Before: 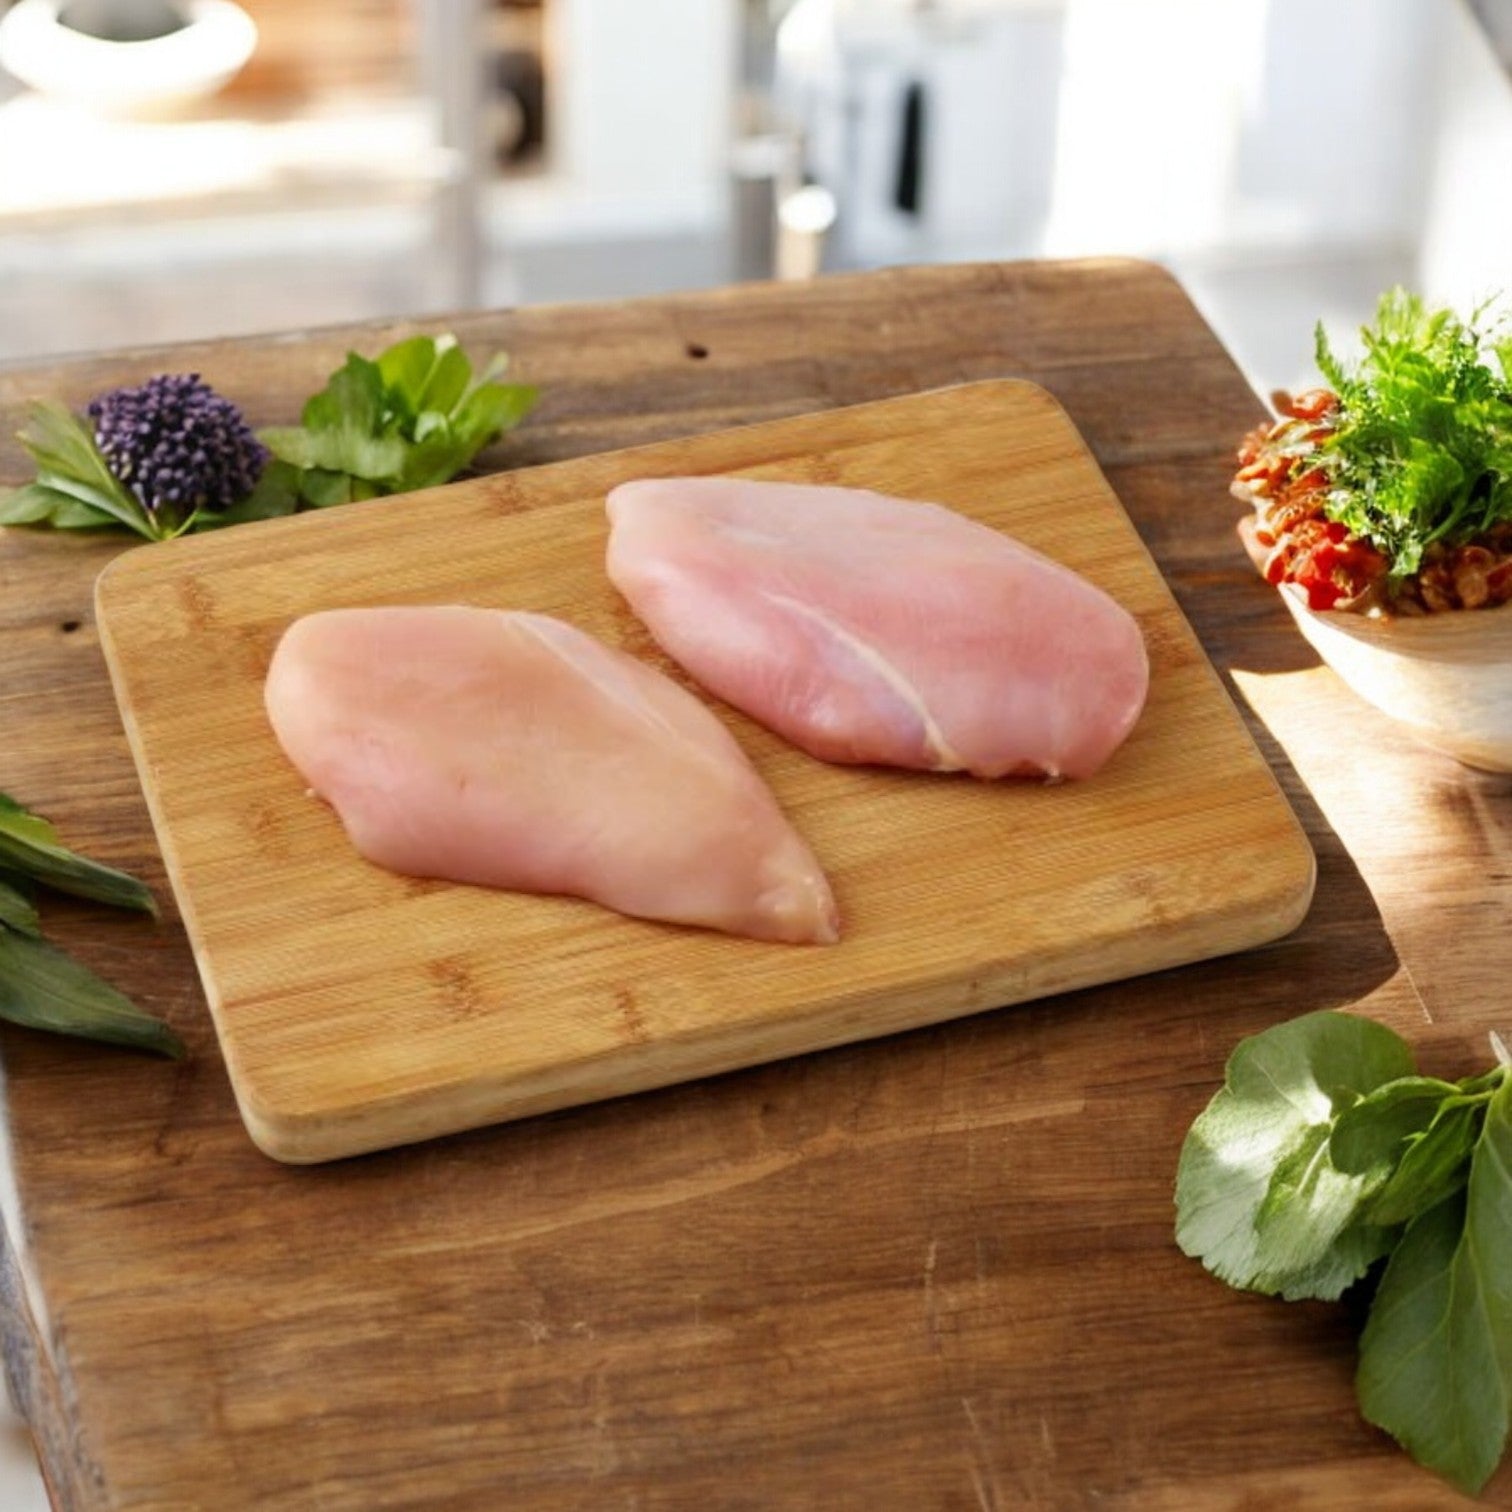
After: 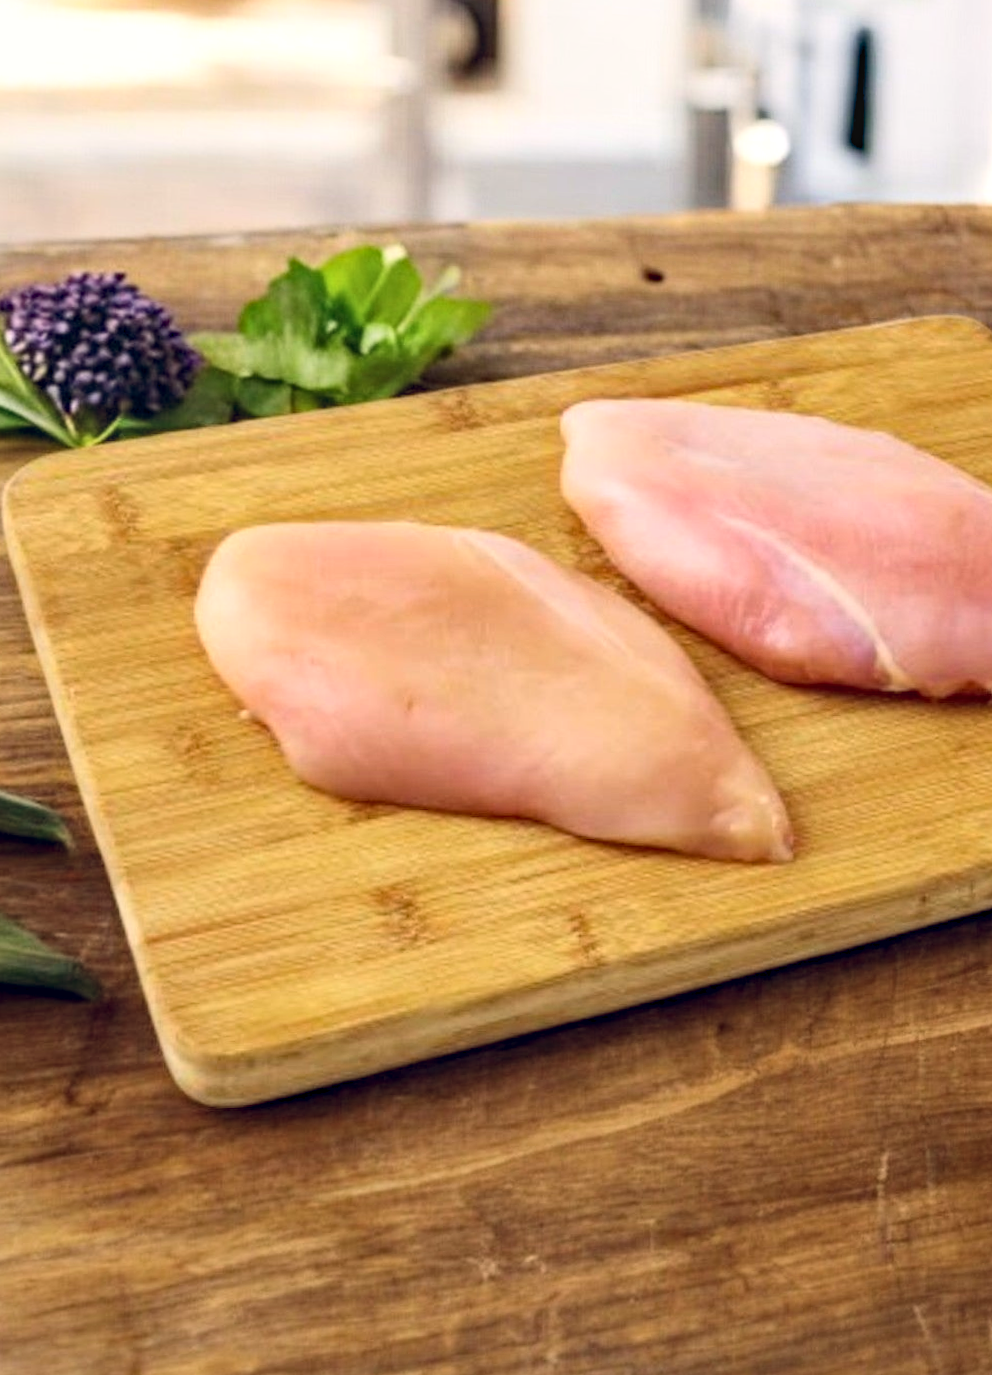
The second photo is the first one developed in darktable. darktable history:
rotate and perspective: rotation -0.013°, lens shift (vertical) -0.027, lens shift (horizontal) 0.178, crop left 0.016, crop right 0.989, crop top 0.082, crop bottom 0.918
haze removal: strength 0.29, distance 0.25, compatibility mode true, adaptive false
crop and rotate: left 6.617%, right 26.717%
color zones: curves: ch1 [(0.113, 0.438) (0.75, 0.5)]; ch2 [(0.12, 0.526) (0.75, 0.5)]
contrast brightness saturation: contrast 0.2, brightness 0.16, saturation 0.22
local contrast: on, module defaults
color balance rgb: shadows lift › hue 87.51°, highlights gain › chroma 1.62%, highlights gain › hue 55.1°, global offset › chroma 0.1%, global offset › hue 253.66°, linear chroma grading › global chroma 0.5%
